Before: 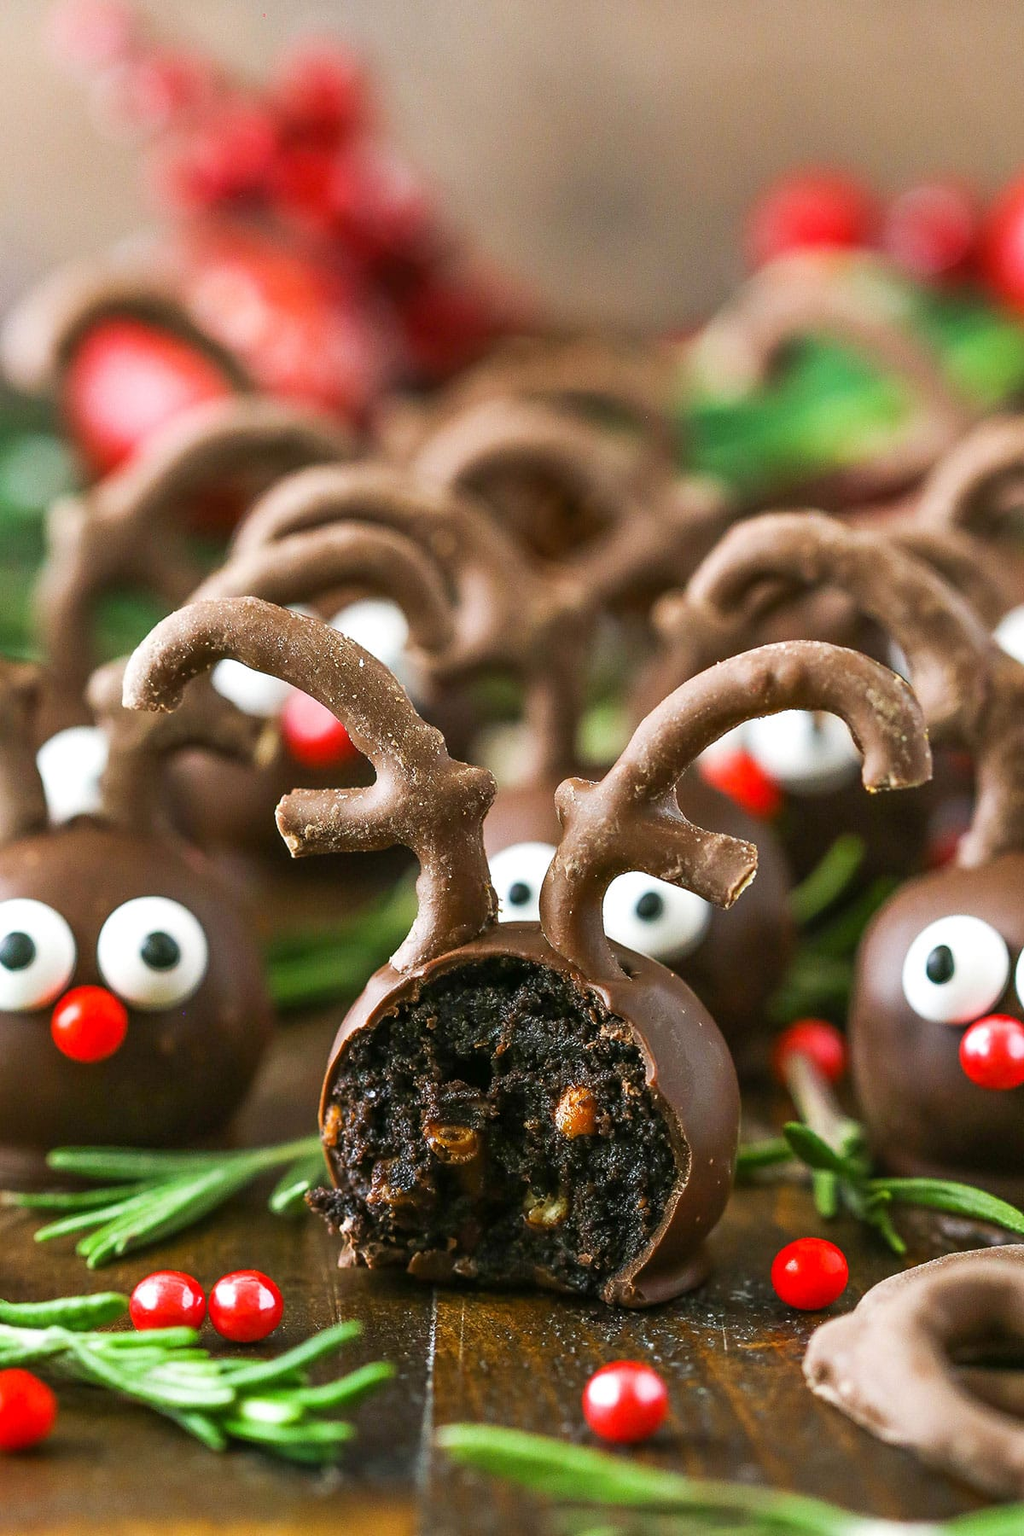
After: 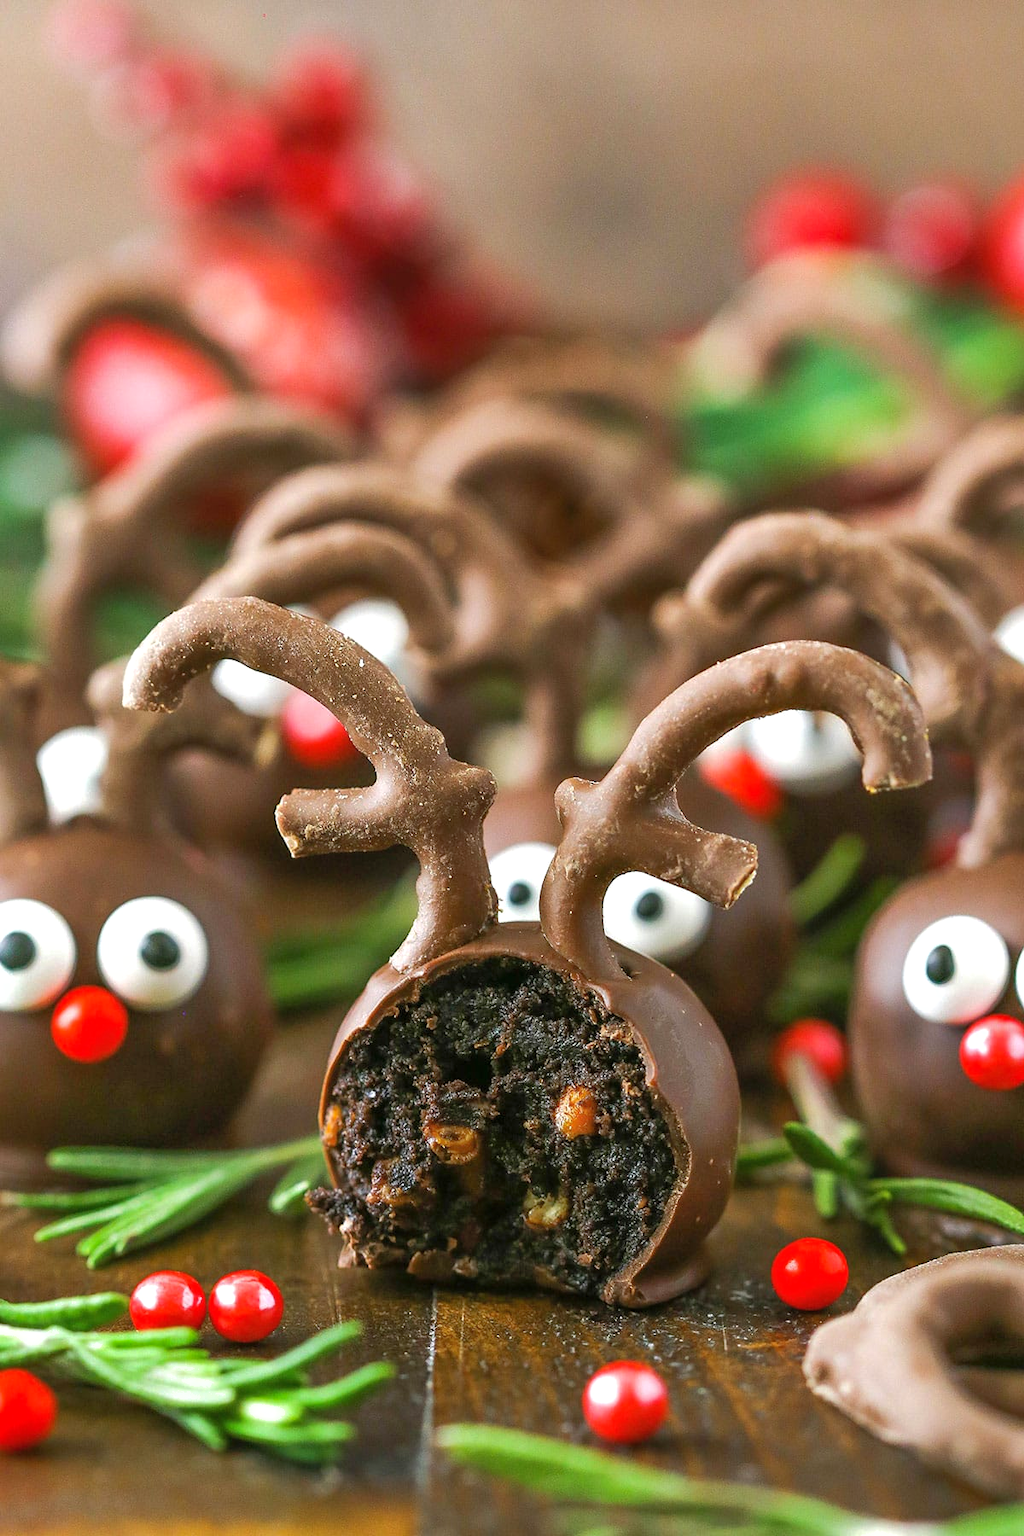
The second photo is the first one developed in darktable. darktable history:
exposure: exposure 0.134 EV, compensate highlight preservation false
shadows and highlights: on, module defaults
